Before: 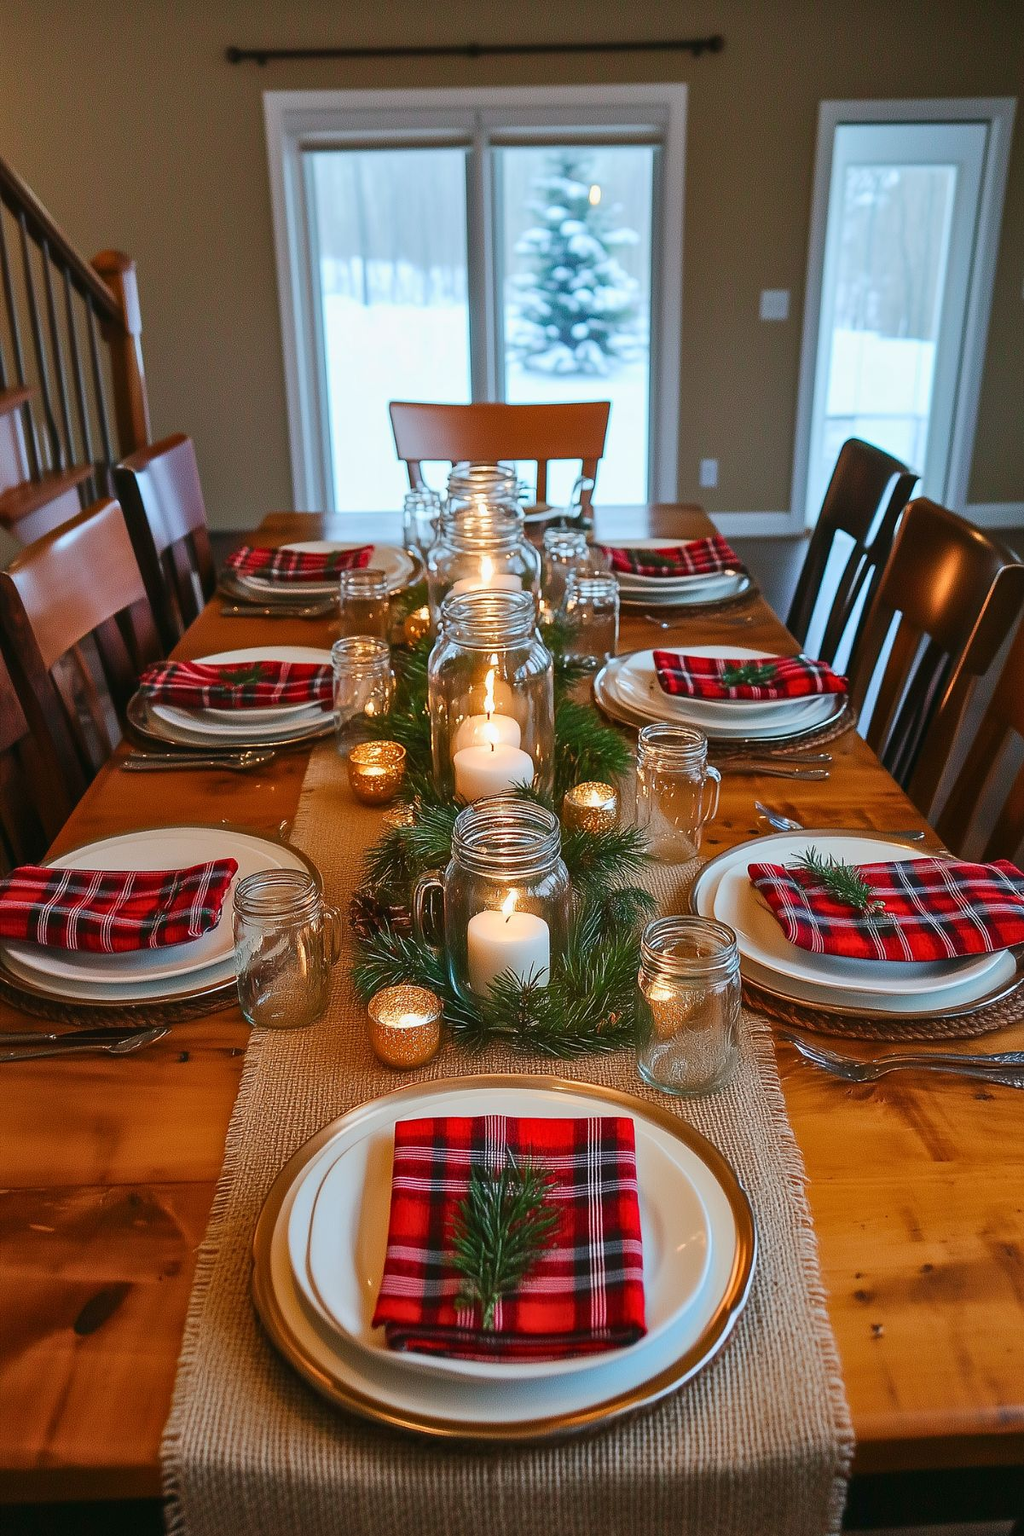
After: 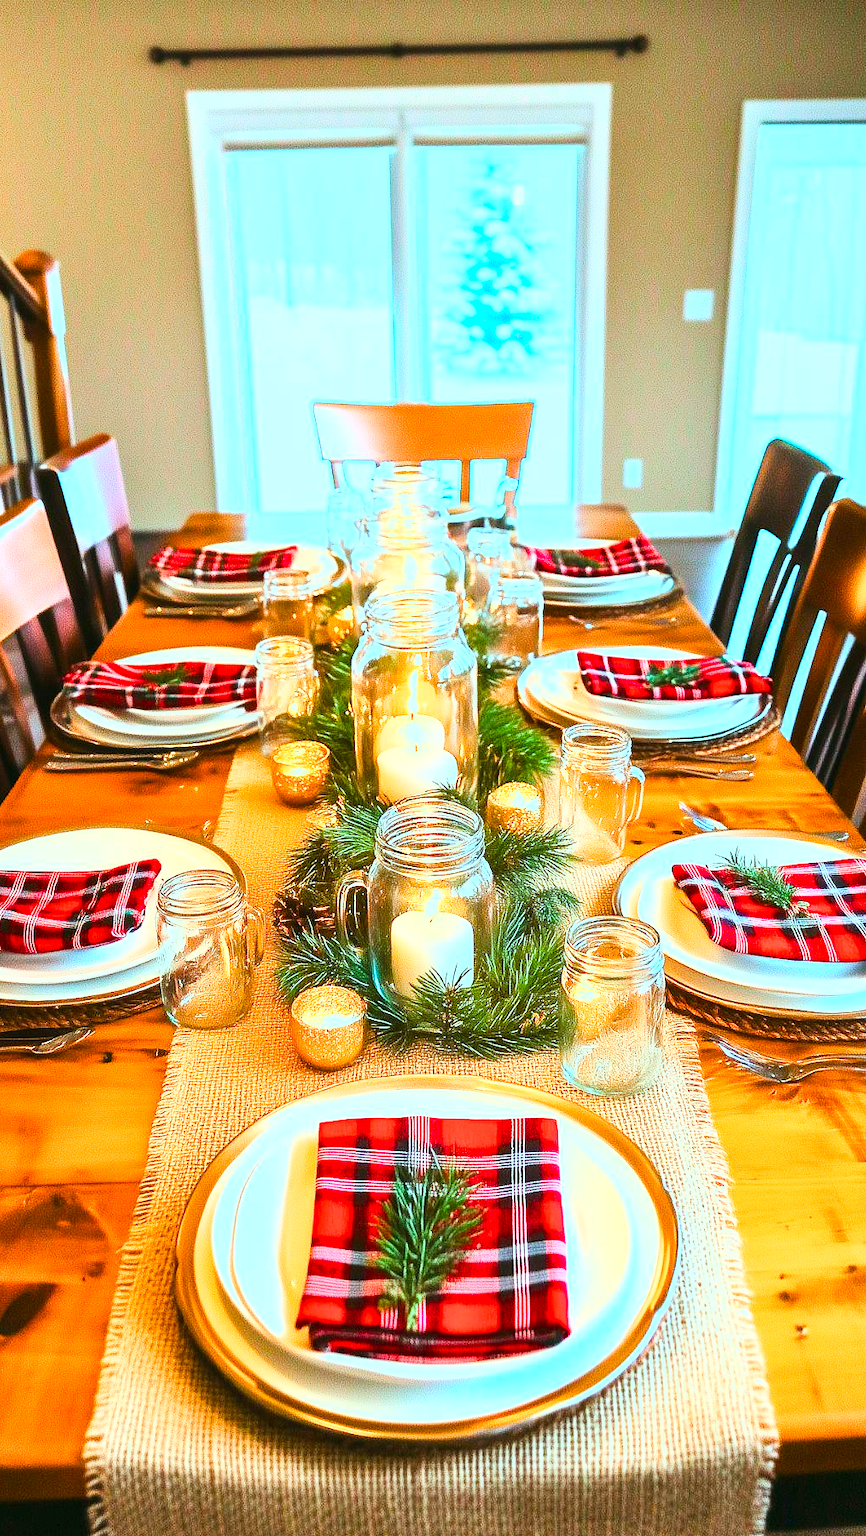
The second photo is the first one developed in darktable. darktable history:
exposure: black level correction 0, exposure 1.123 EV, compensate exposure bias true, compensate highlight preservation false
crop: left 7.508%, right 7.823%
base curve: curves: ch0 [(0, 0) (0.007, 0.004) (0.027, 0.03) (0.046, 0.07) (0.207, 0.54) (0.442, 0.872) (0.673, 0.972) (1, 1)]
color balance rgb: highlights gain › chroma 4.026%, highlights gain › hue 203.21°, perceptual saturation grading › global saturation 20%, perceptual saturation grading › highlights -25.244%, perceptual saturation grading › shadows 26.153%, global vibrance 14.538%
